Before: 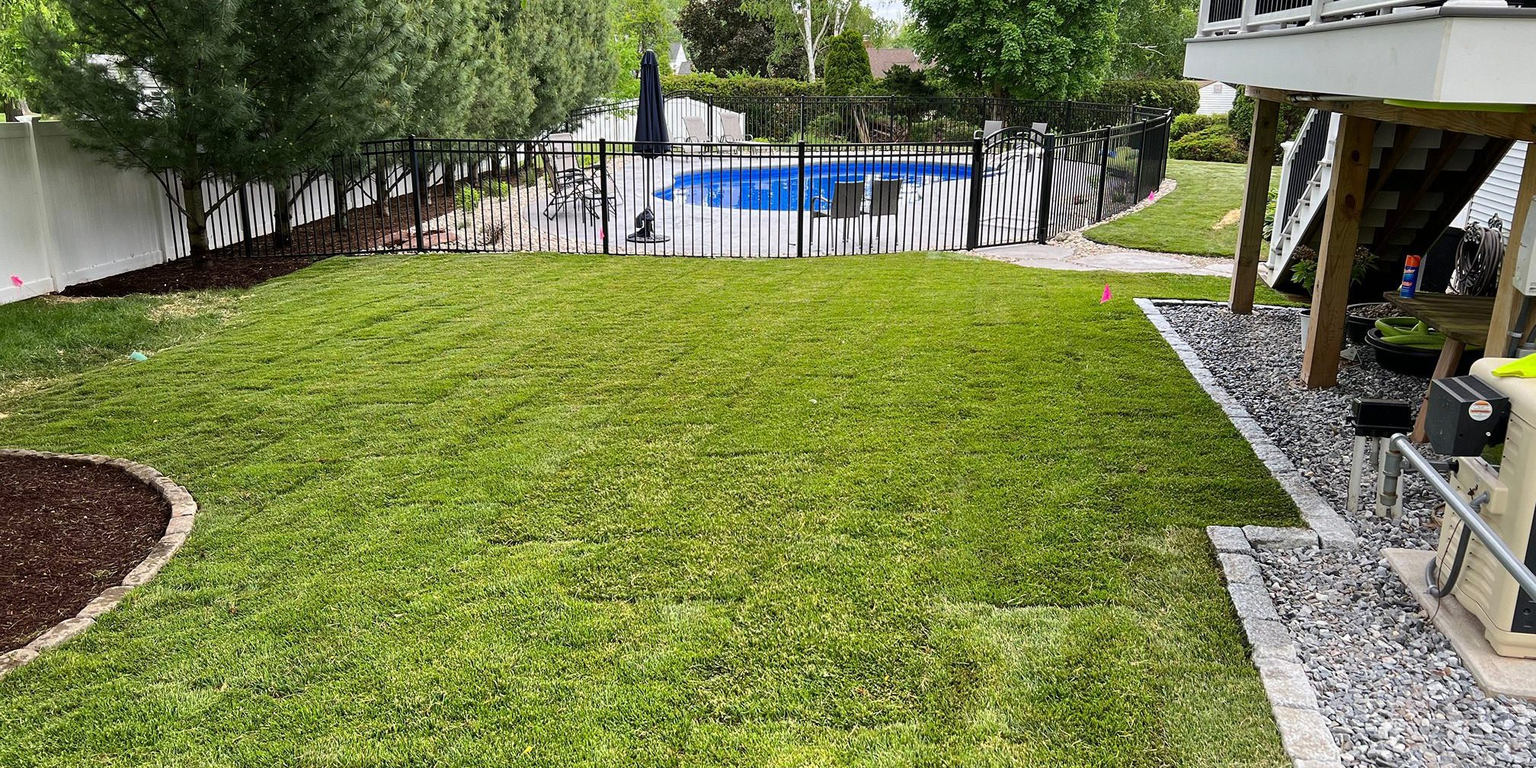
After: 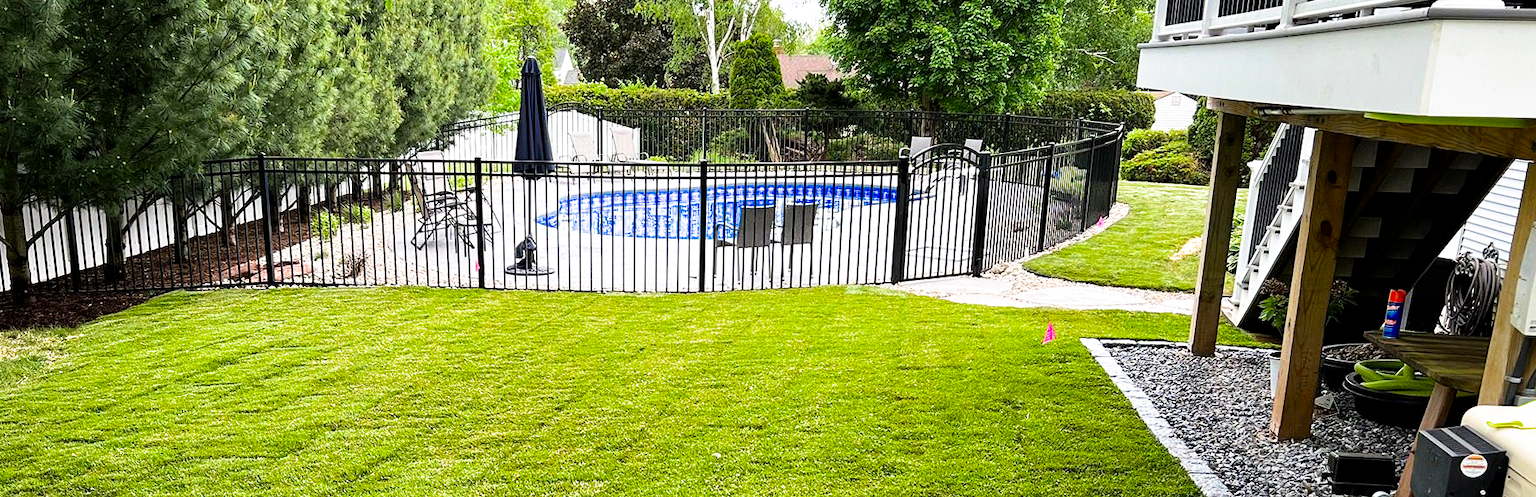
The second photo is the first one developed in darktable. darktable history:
exposure: exposure 0.648 EV, compensate highlight preservation false
filmic rgb: black relative exposure -12 EV, white relative exposure 2.8 EV, threshold 3 EV, target black luminance 0%, hardness 8.06, latitude 70.41%, contrast 1.14, highlights saturation mix 10%, shadows ↔ highlights balance -0.388%, color science v4 (2020), iterations of high-quality reconstruction 10, contrast in shadows soft, contrast in highlights soft, enable highlight reconstruction true
crop and rotate: left 11.812%, bottom 42.776%
